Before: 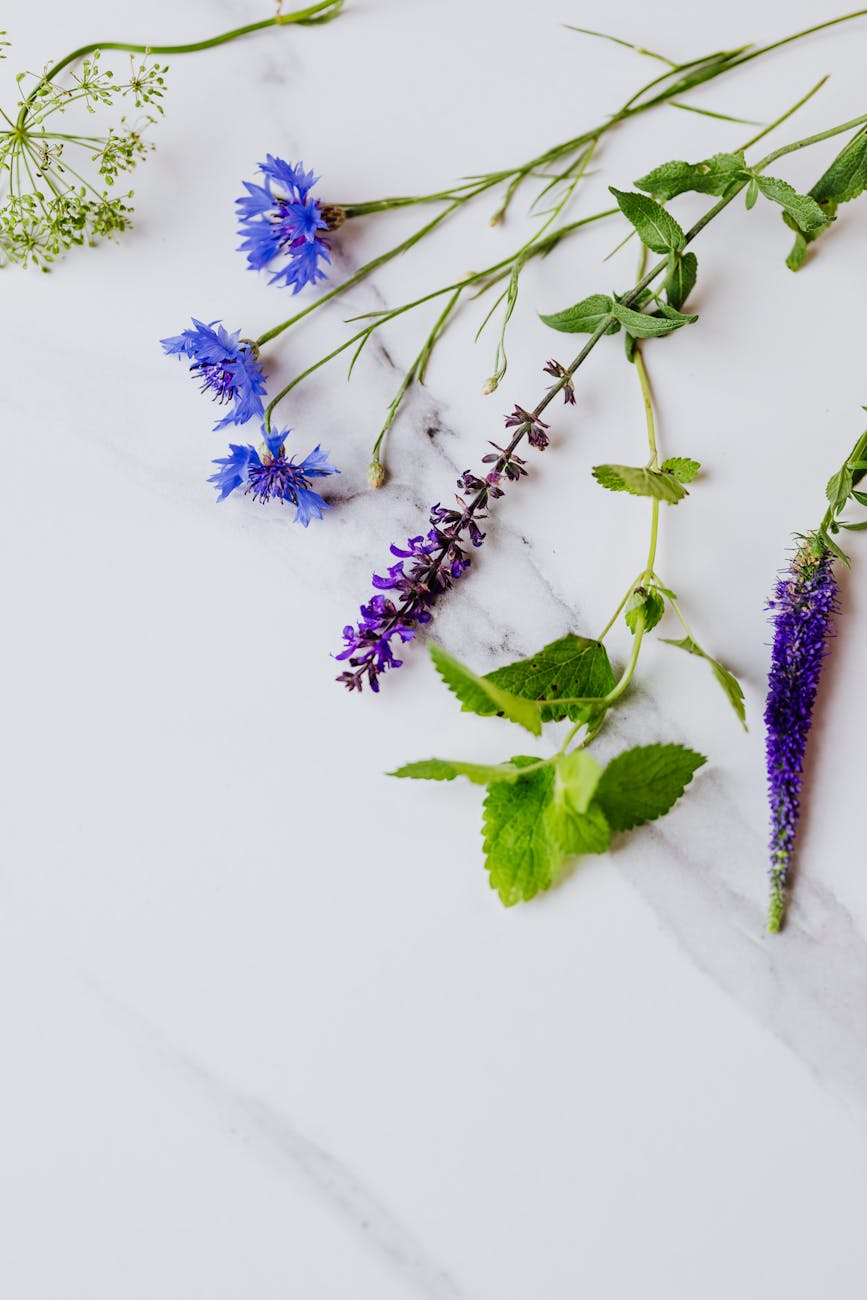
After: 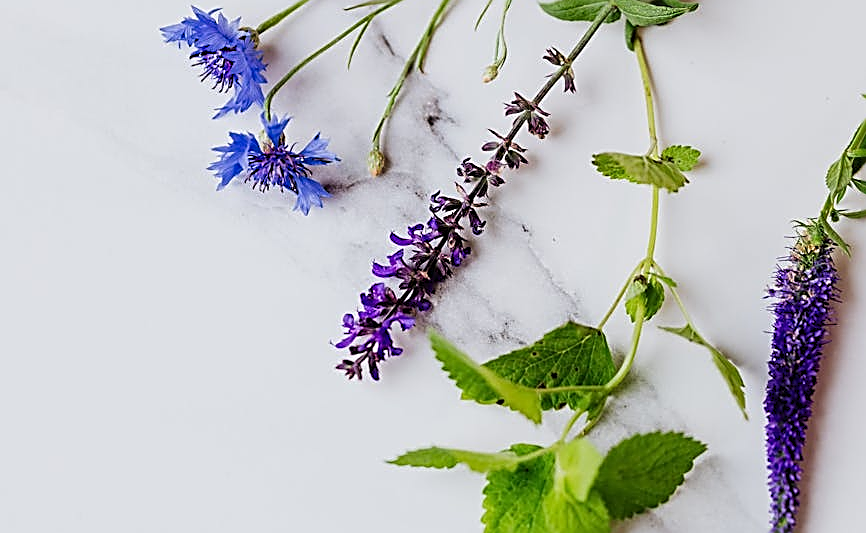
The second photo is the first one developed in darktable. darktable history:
crop and rotate: top 24.032%, bottom 34.948%
sharpen: amount 1.011
